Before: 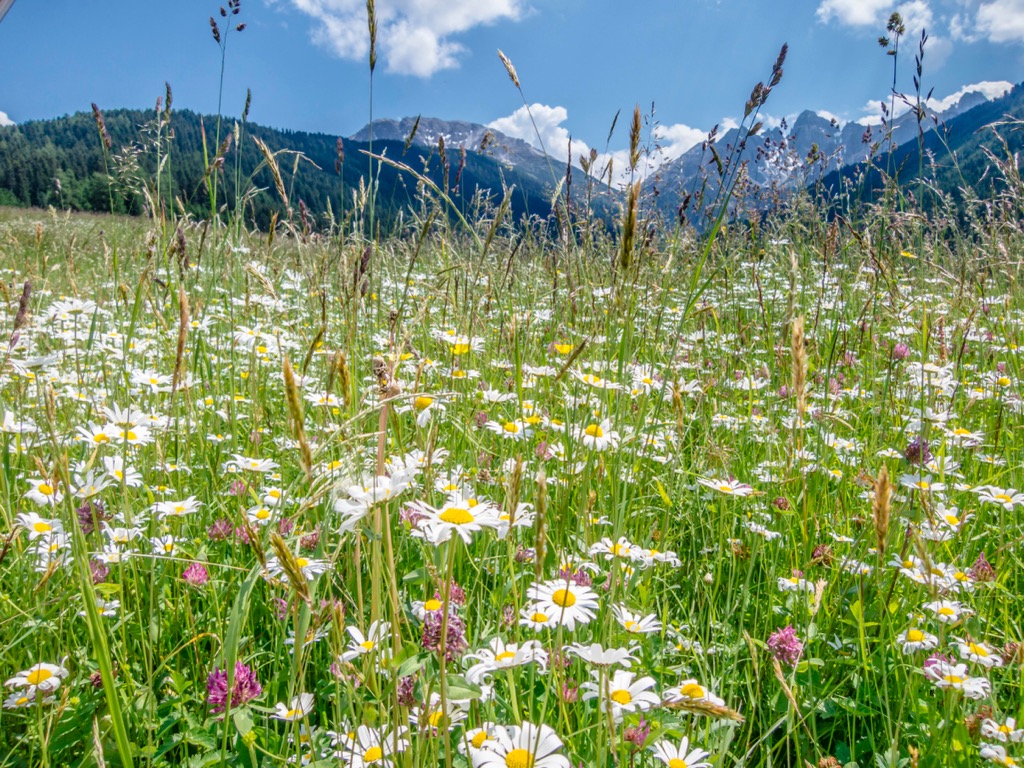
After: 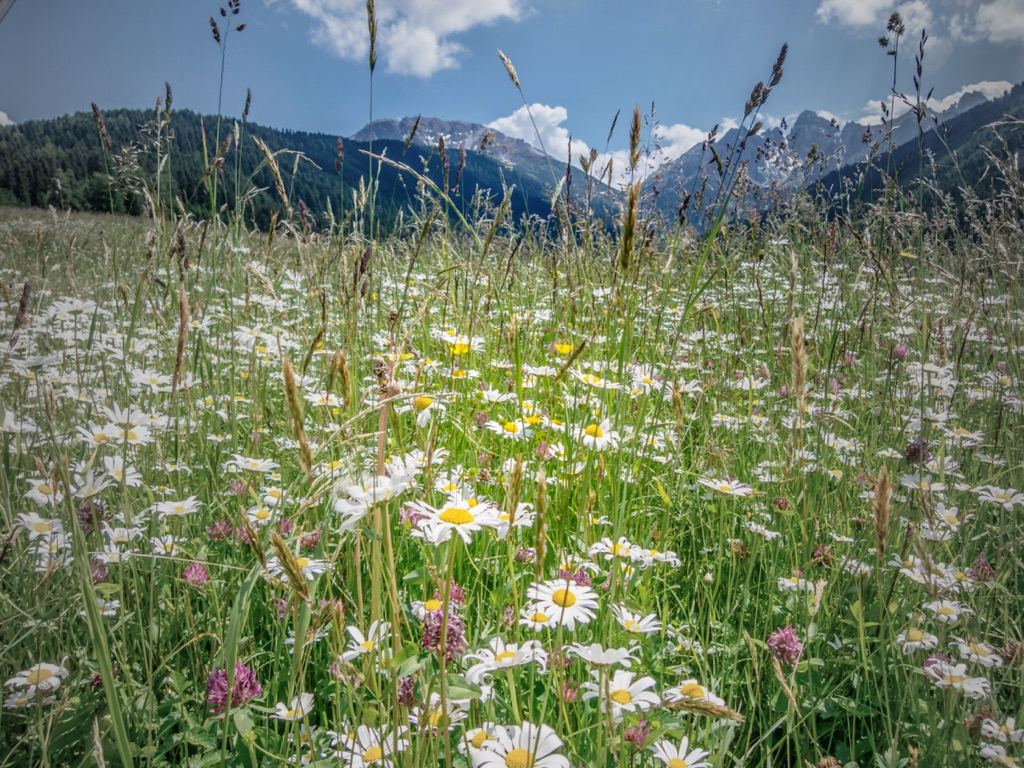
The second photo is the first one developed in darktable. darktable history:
vignetting: fall-off start 18.82%, fall-off radius 137.03%, width/height ratio 0.617, shape 0.583
